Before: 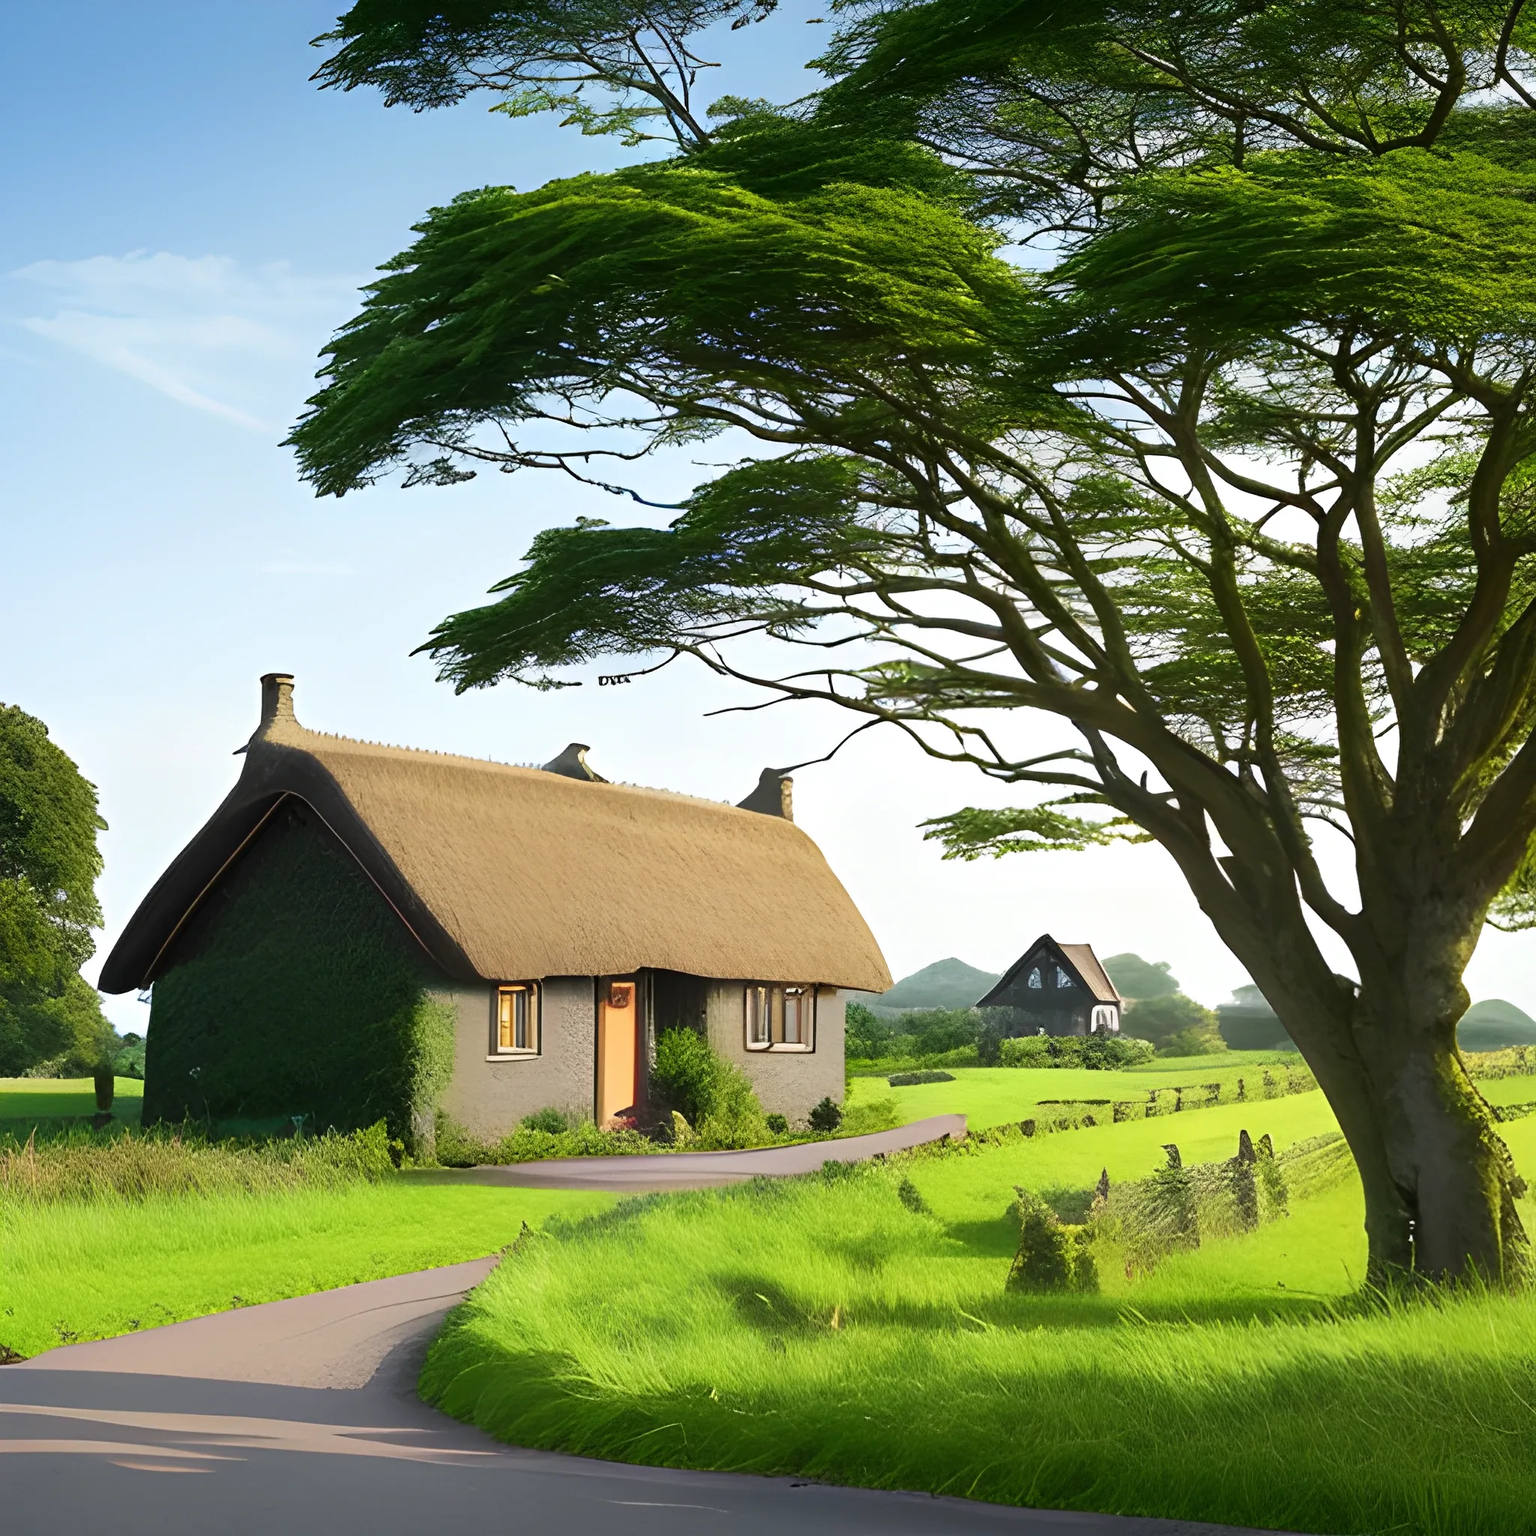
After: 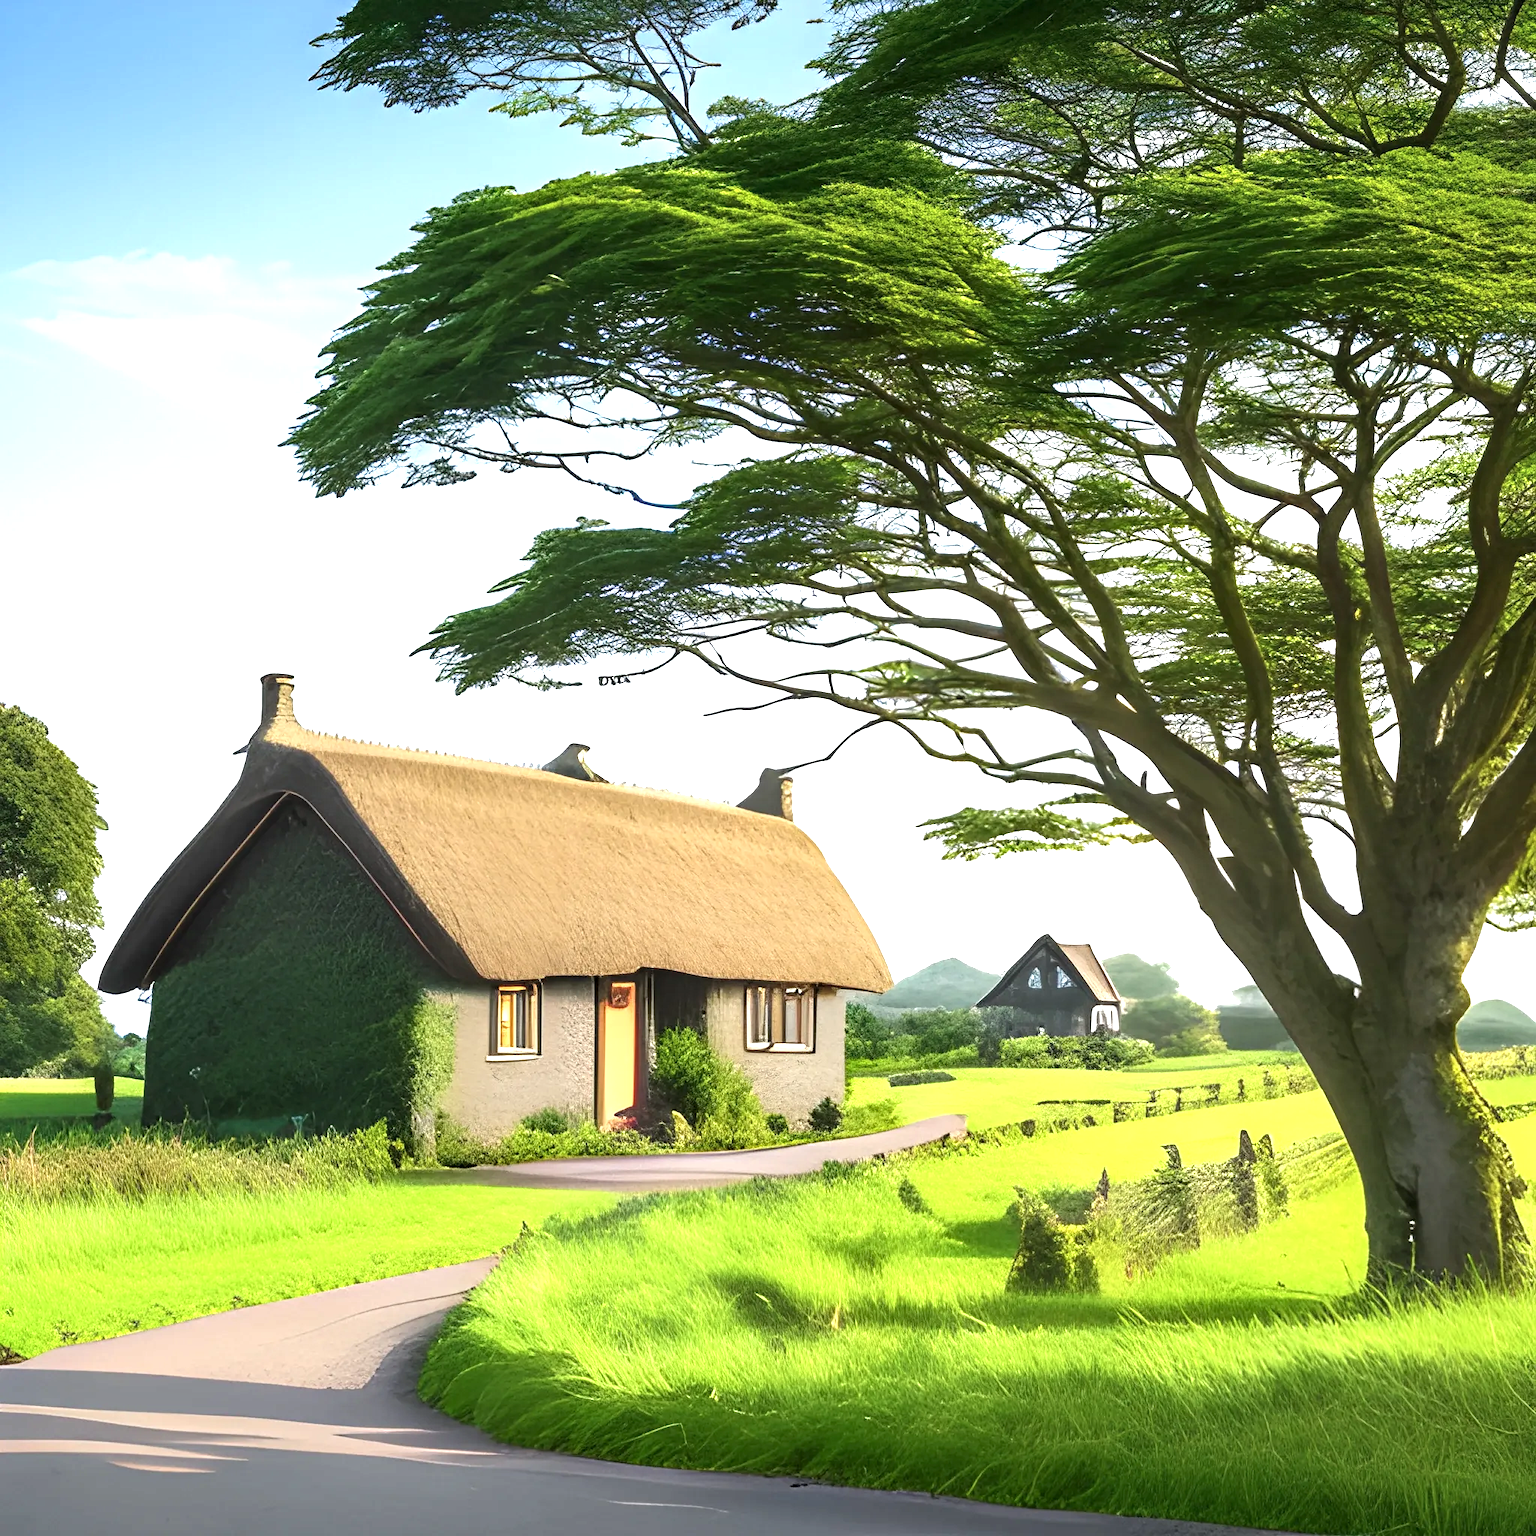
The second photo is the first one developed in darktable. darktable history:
local contrast: detail 130%
color balance: output saturation 98.5%
exposure: exposure 0.77 EV, compensate highlight preservation false
